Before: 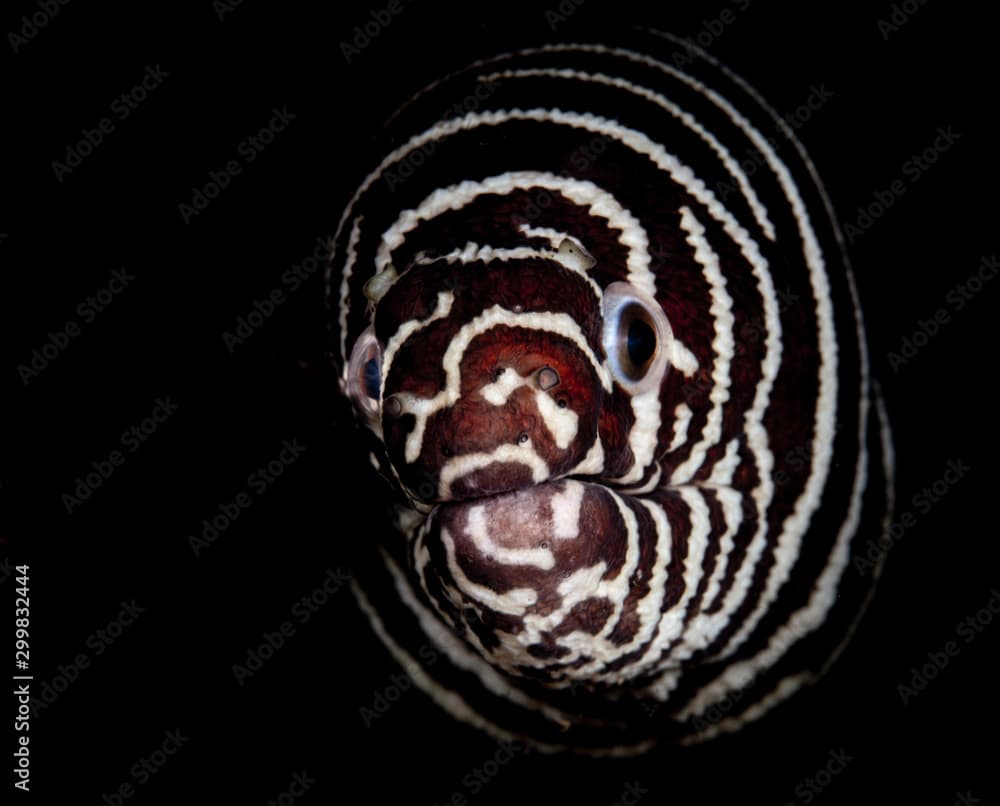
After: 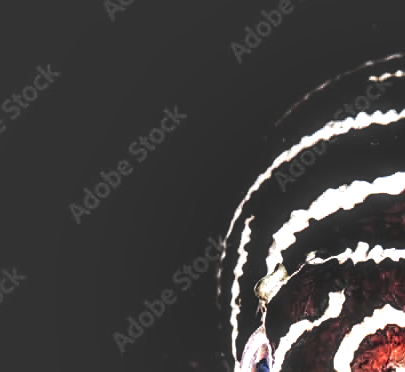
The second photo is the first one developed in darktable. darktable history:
sharpen: radius 1.389, amount 1.237, threshold 0.735
base curve: curves: ch0 [(0, 0) (0.028, 0.03) (0.121, 0.232) (0.46, 0.748) (0.859, 0.968) (1, 1)], preserve colors none
crop and rotate: left 10.988%, top 0.115%, right 48.447%, bottom 53.638%
shadows and highlights: on, module defaults
local contrast: highlights 108%, shadows 45%, detail 294%
tone equalizer: -8 EV -0.383 EV, -7 EV -0.358 EV, -6 EV -0.357 EV, -5 EV -0.201 EV, -3 EV 0.187 EV, -2 EV 0.353 EV, -1 EV 0.37 EV, +0 EV 0.397 EV
contrast brightness saturation: contrast -0.283
